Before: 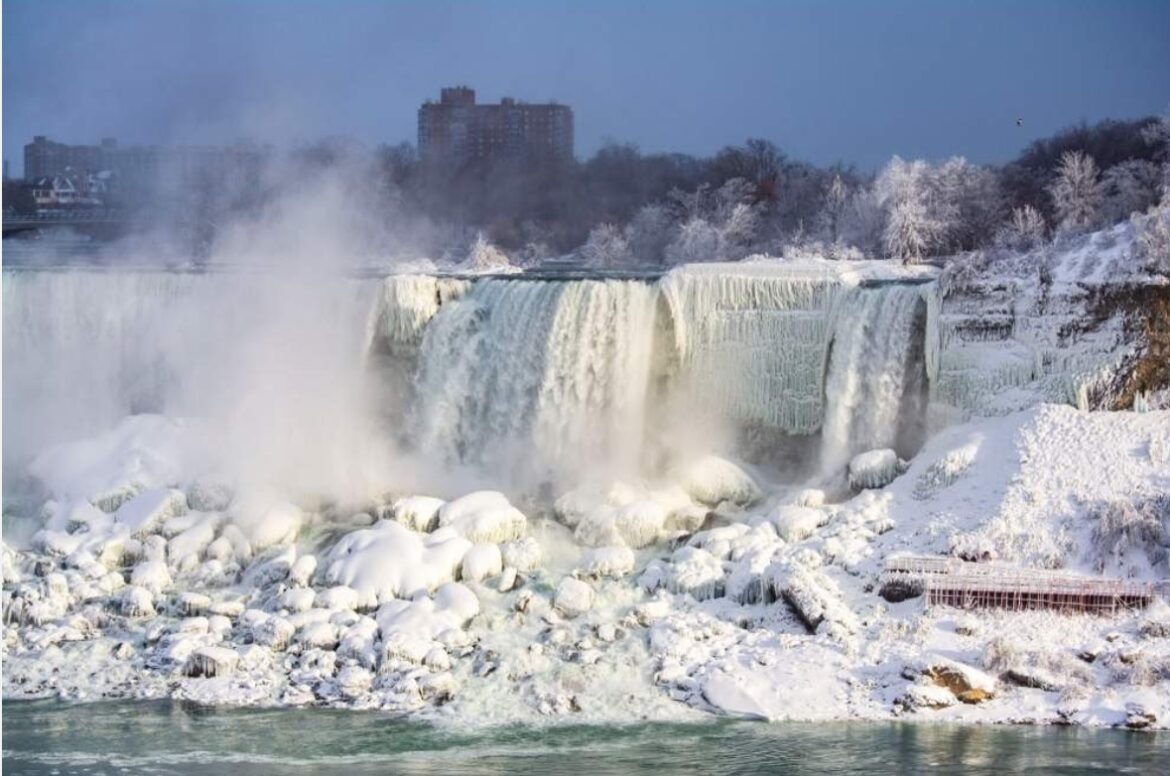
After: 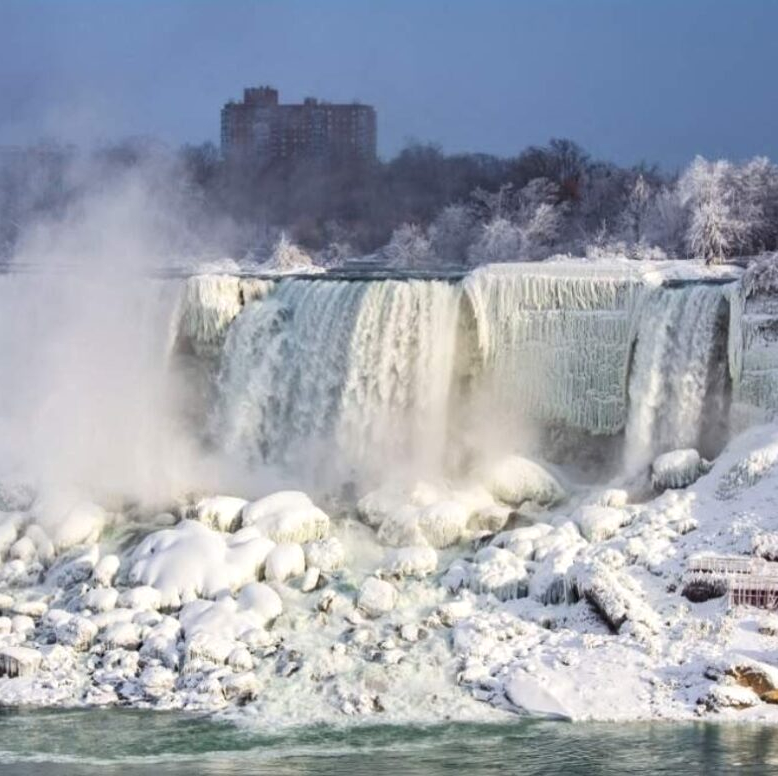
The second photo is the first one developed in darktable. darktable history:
crop: left 16.899%, right 16.556%
local contrast: mode bilateral grid, contrast 28, coarseness 16, detail 115%, midtone range 0.2
